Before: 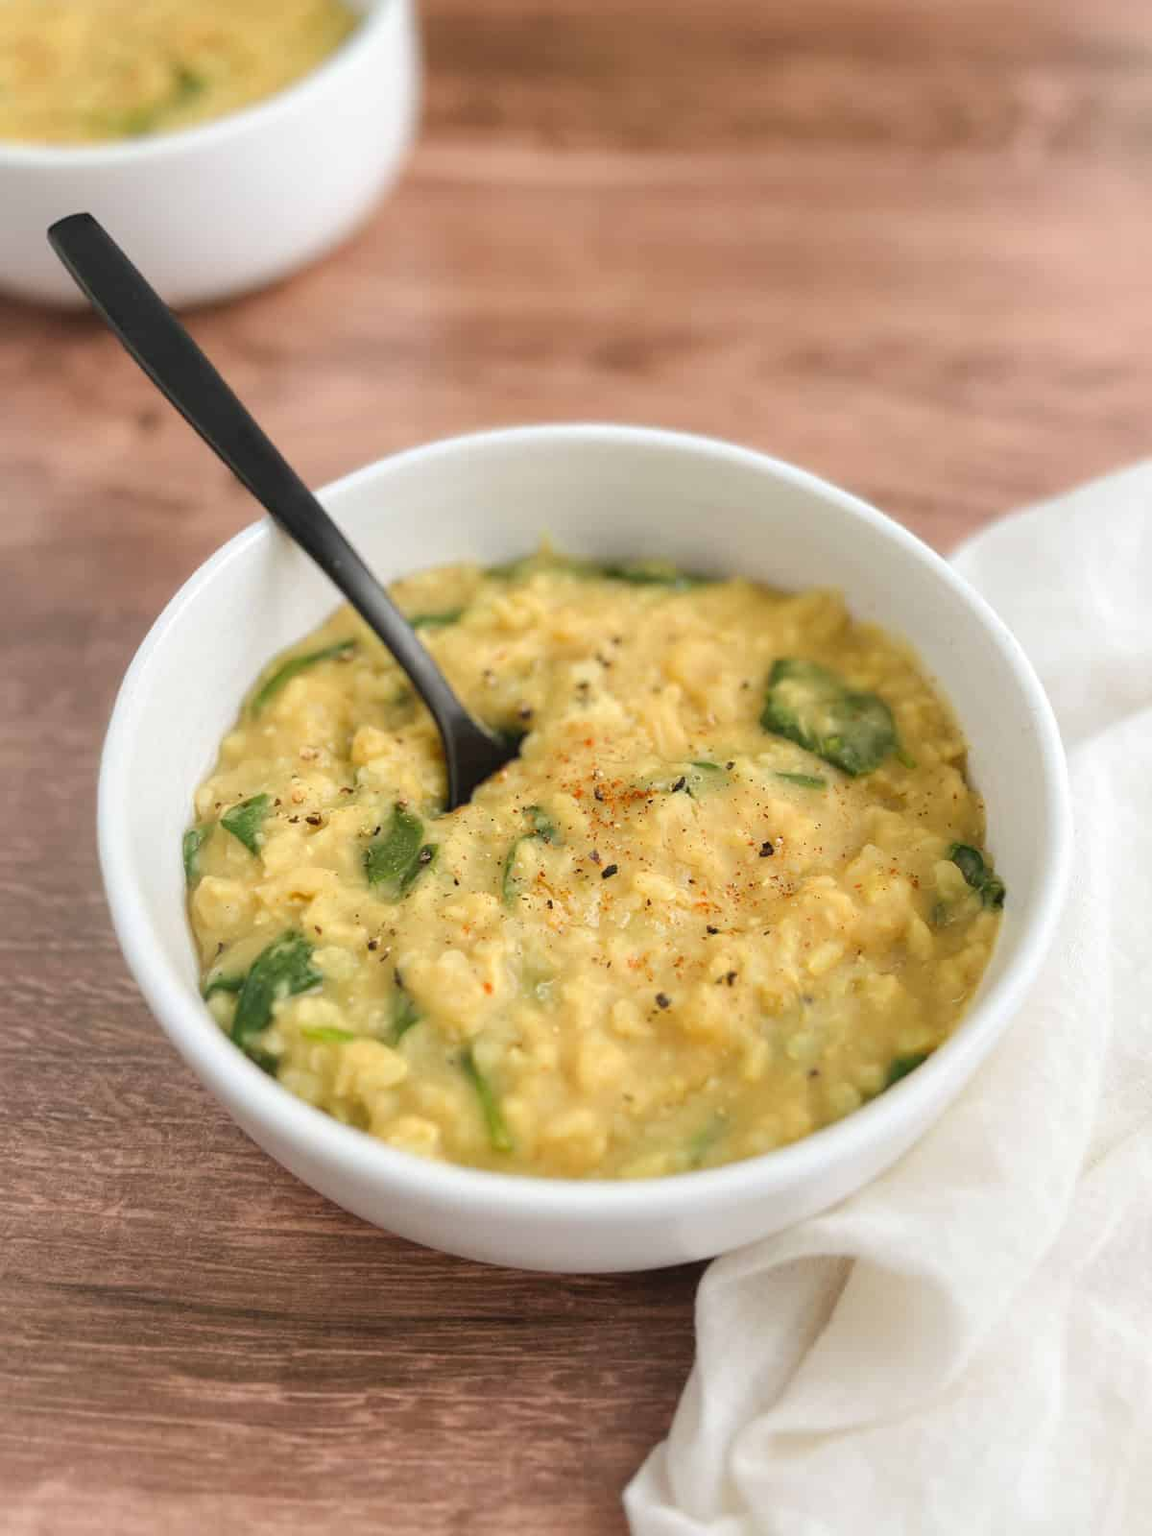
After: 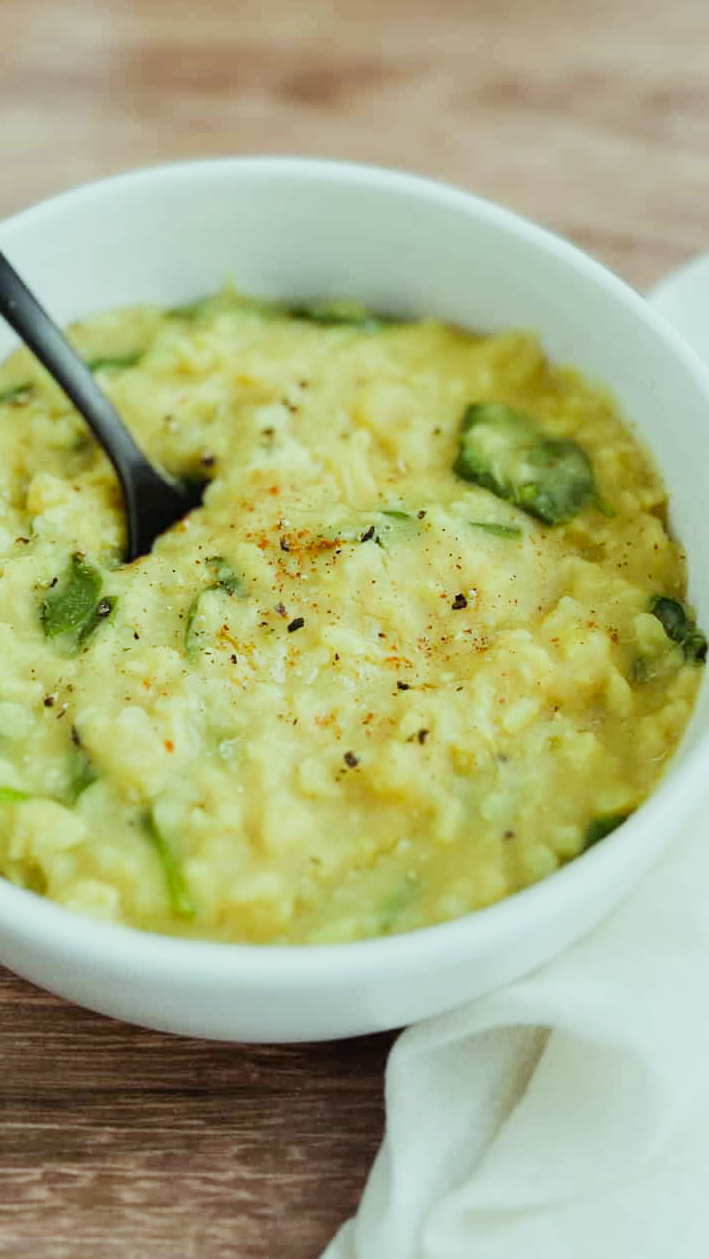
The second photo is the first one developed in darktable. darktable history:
color balance: mode lift, gamma, gain (sRGB), lift [0.997, 0.979, 1.021, 1.011], gamma [1, 1.084, 0.916, 0.998], gain [1, 0.87, 1.13, 1.101], contrast 4.55%, contrast fulcrum 38.24%, output saturation 104.09%
sigmoid: on, module defaults
crop and rotate: left 28.256%, top 17.734%, right 12.656%, bottom 3.573%
